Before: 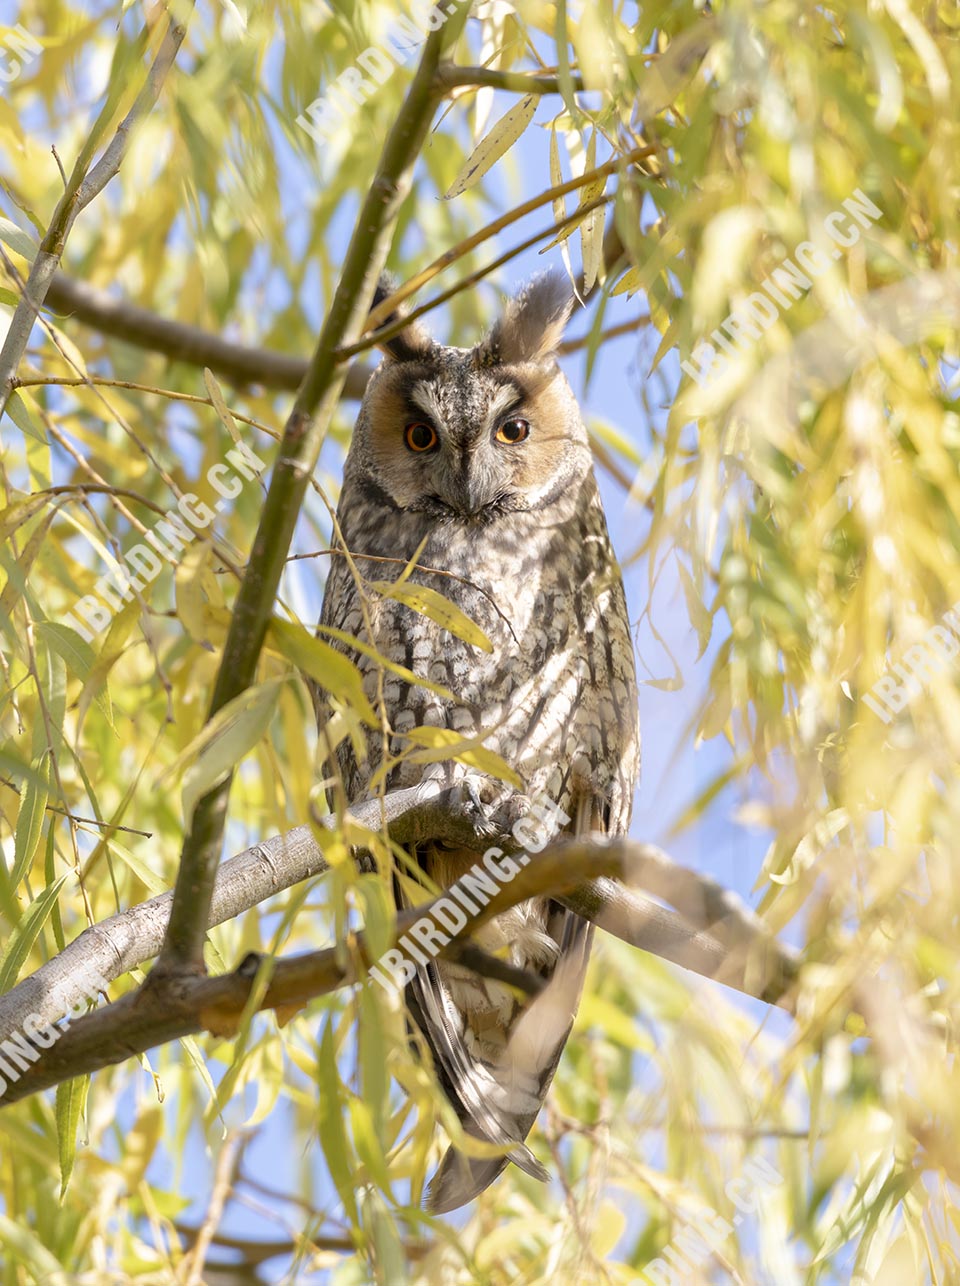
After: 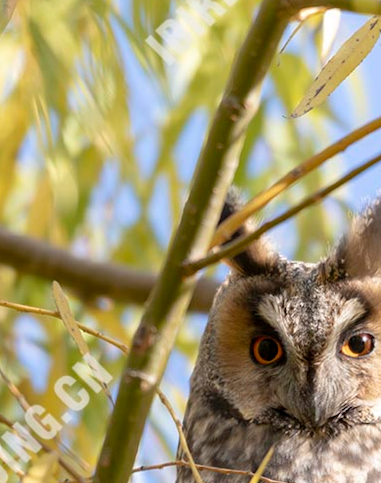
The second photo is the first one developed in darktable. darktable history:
crop: left 15.452%, top 5.459%, right 43.956%, bottom 56.62%
rotate and perspective: rotation 0.226°, lens shift (vertical) -0.042, crop left 0.023, crop right 0.982, crop top 0.006, crop bottom 0.994
